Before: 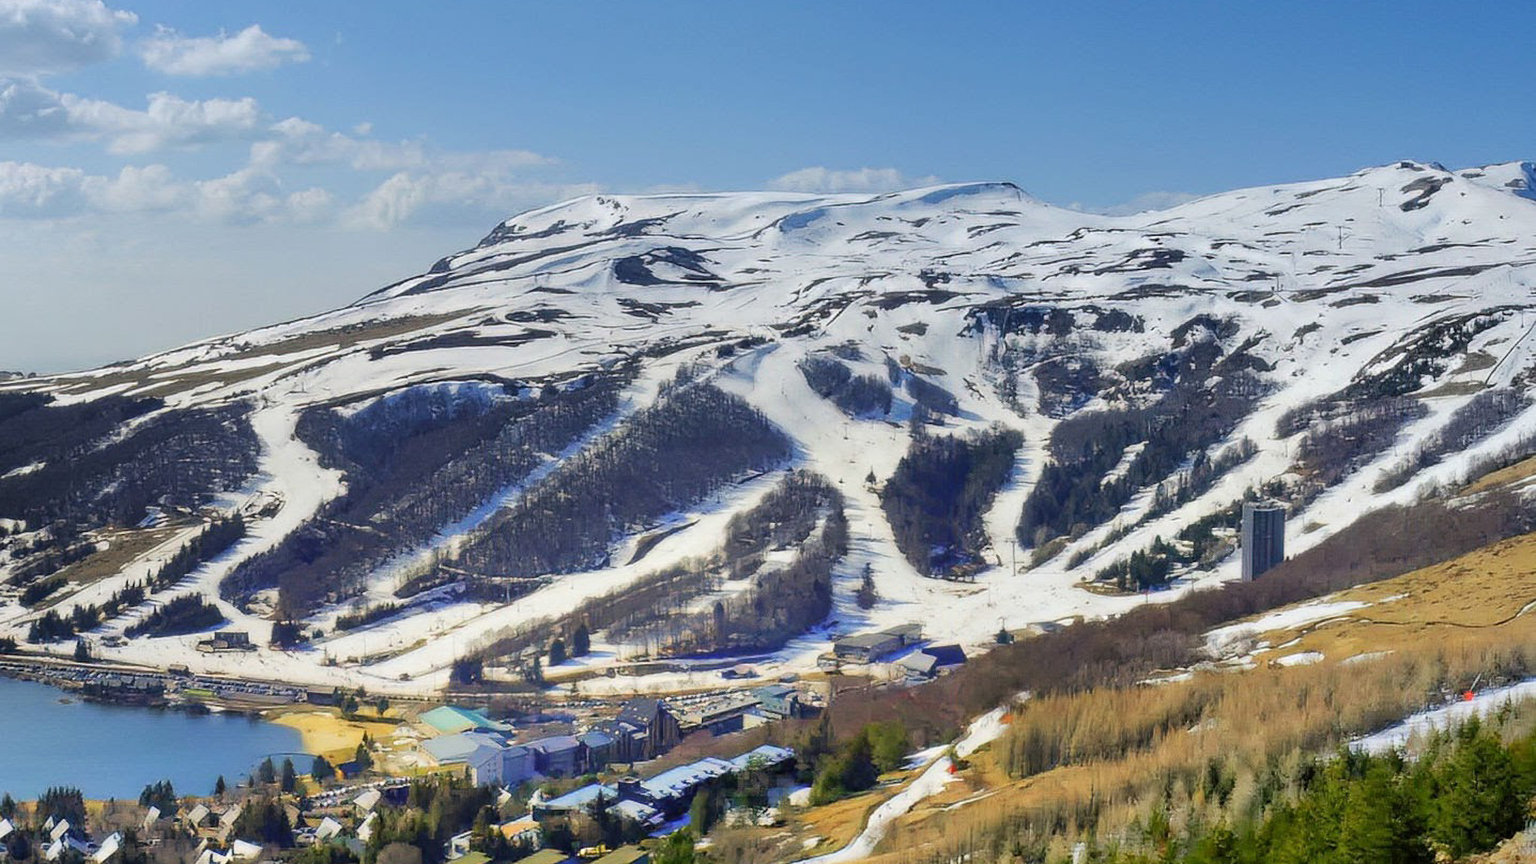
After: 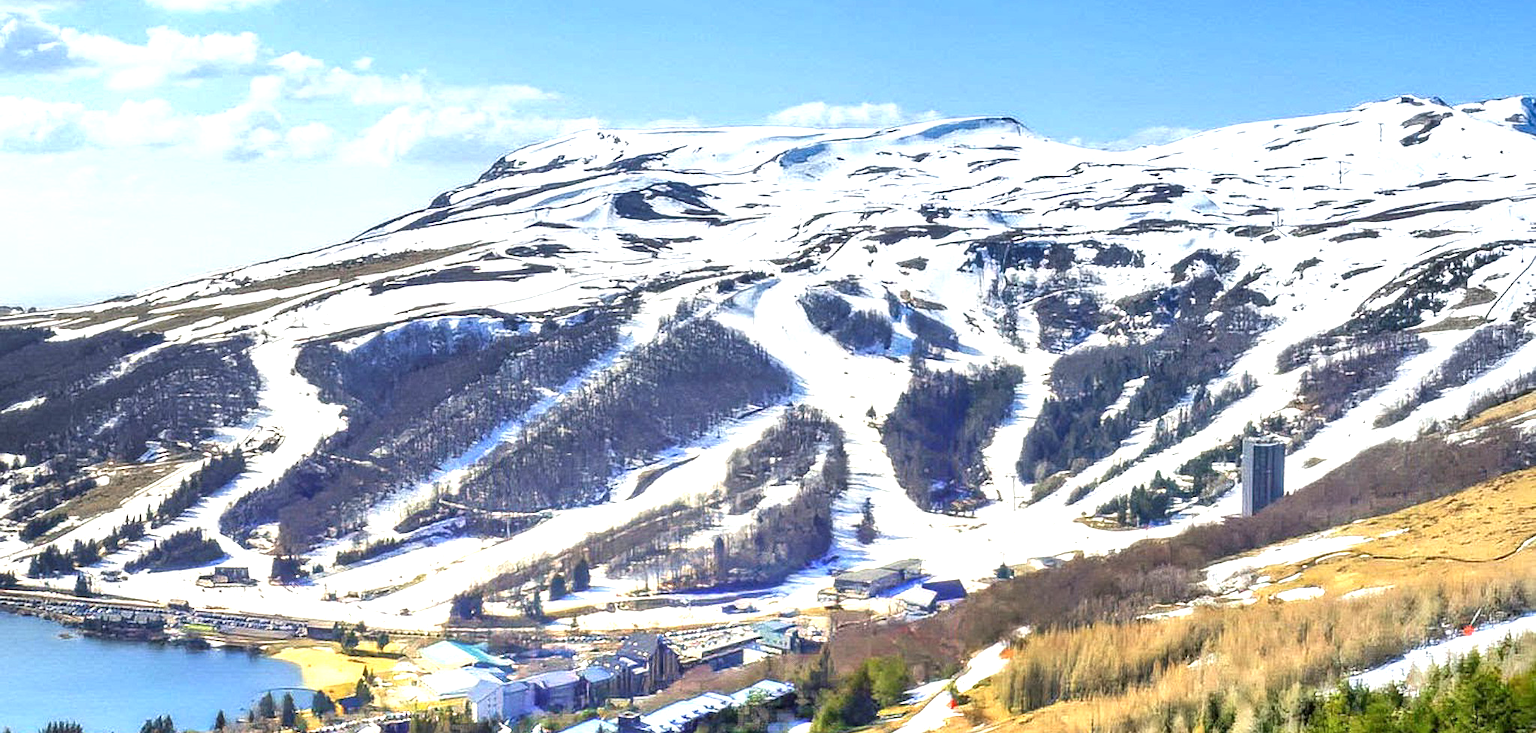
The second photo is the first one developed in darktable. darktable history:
exposure: exposure 1.155 EV, compensate highlight preservation false
crop: top 7.571%, bottom 7.52%
local contrast: on, module defaults
shadows and highlights: shadows 31.55, highlights -31.63, soften with gaussian
